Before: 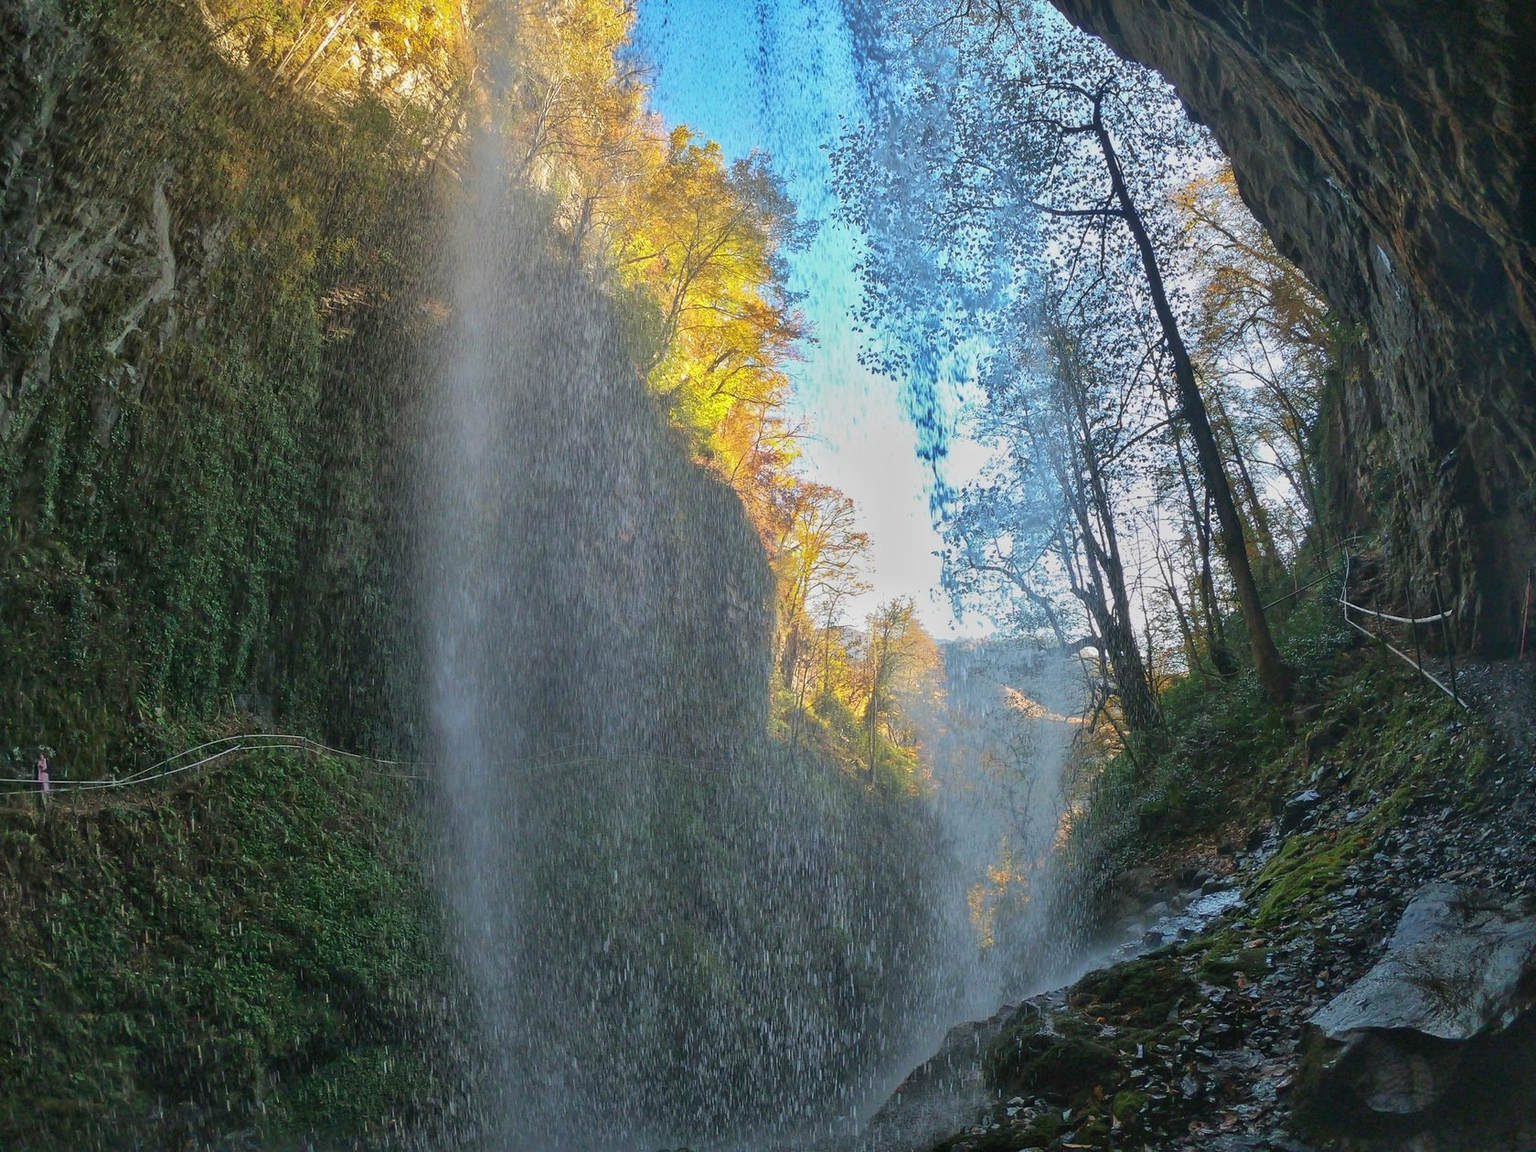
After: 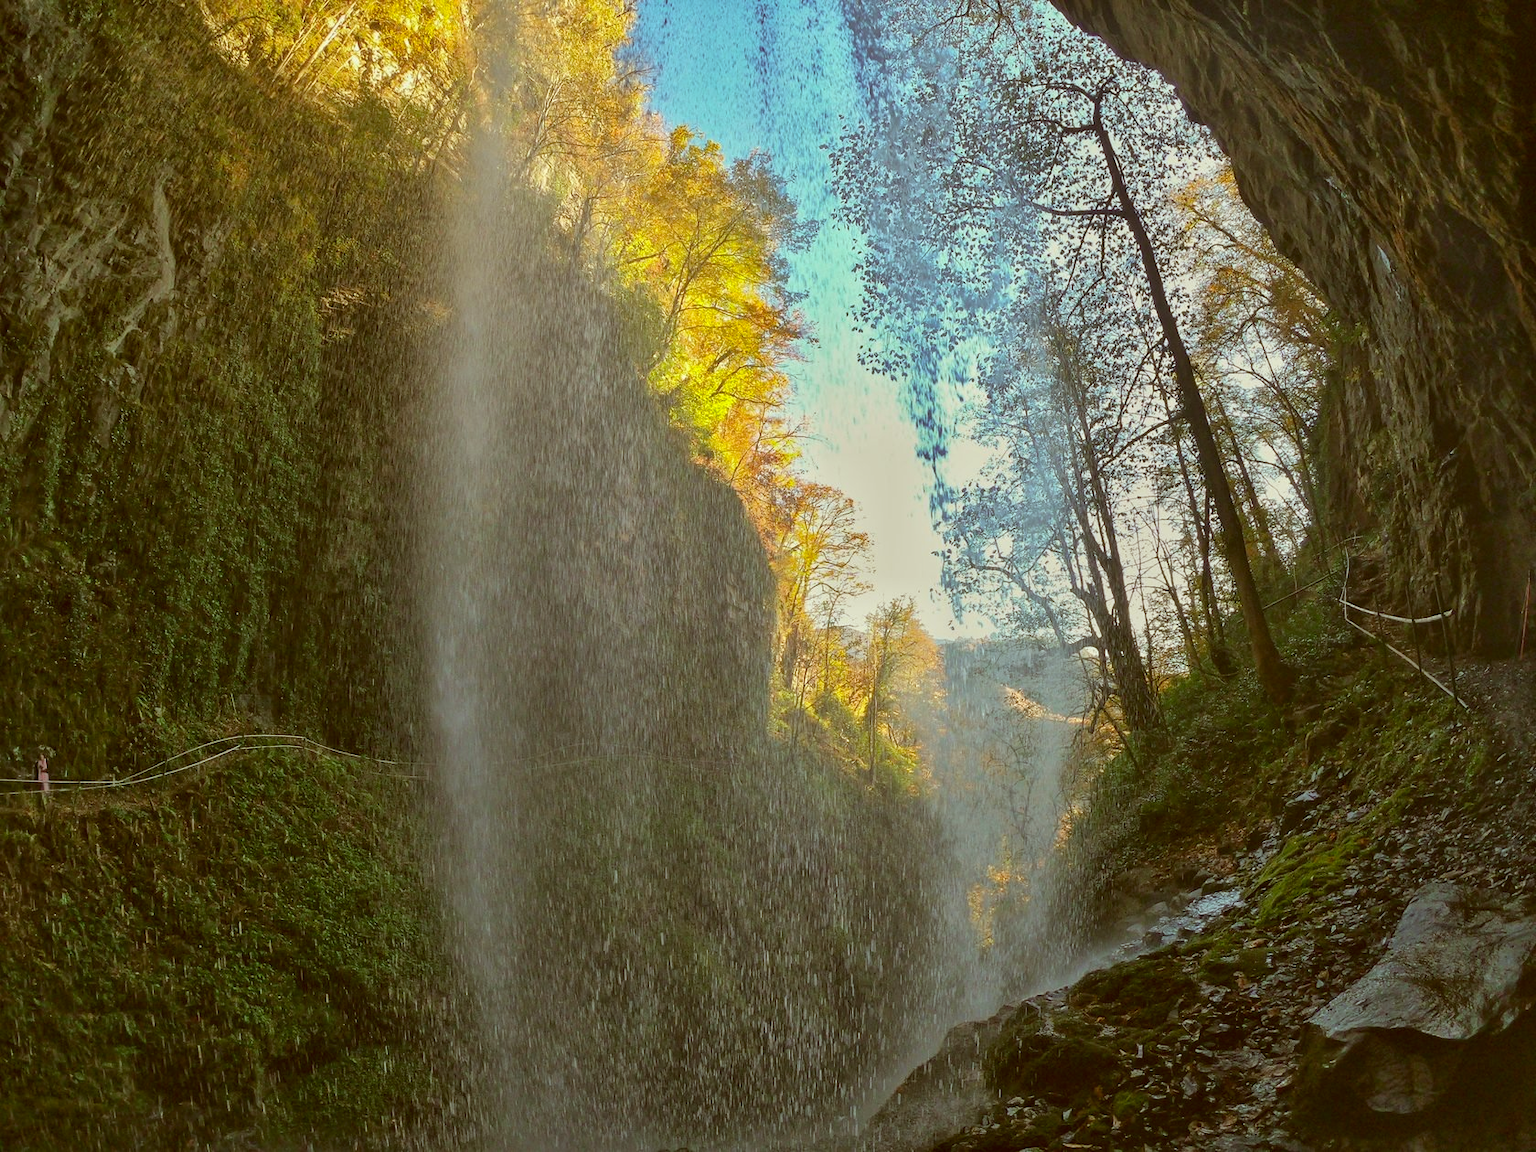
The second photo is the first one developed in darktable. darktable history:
color correction: highlights a* -5.4, highlights b* 9.8, shadows a* 9.23, shadows b* 24.96
